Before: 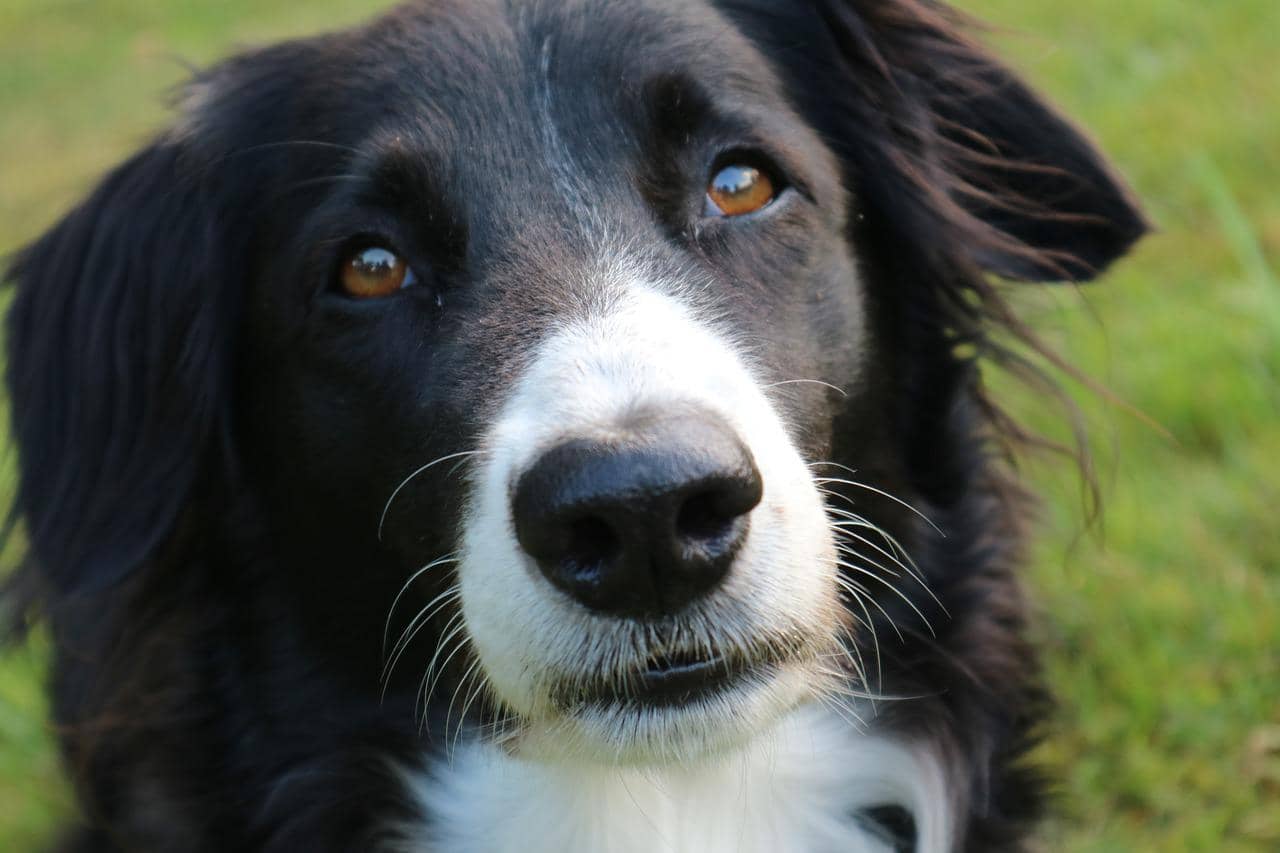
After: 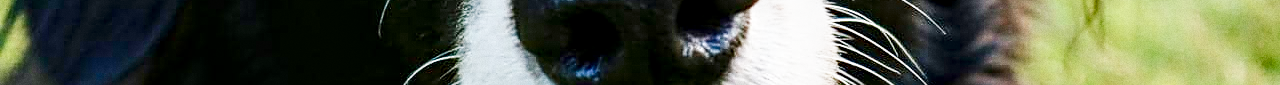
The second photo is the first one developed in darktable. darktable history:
crop and rotate: top 59.084%, bottom 30.916%
base curve: curves: ch0 [(0, 0) (0.007, 0.004) (0.027, 0.03) (0.046, 0.07) (0.207, 0.54) (0.442, 0.872) (0.673, 0.972) (1, 1)], preserve colors none
local contrast: highlights 60%, shadows 60%, detail 160%
contrast brightness saturation: contrast 0.07, brightness -0.14, saturation 0.11
sharpen: on, module defaults
color balance: input saturation 80.07%
color balance rgb: shadows lift › chroma 1%, shadows lift › hue 113°, highlights gain › chroma 0.2%, highlights gain › hue 333°, perceptual saturation grading › global saturation 20%, perceptual saturation grading › highlights -50%, perceptual saturation grading › shadows 25%, contrast -20%
grain: on, module defaults
